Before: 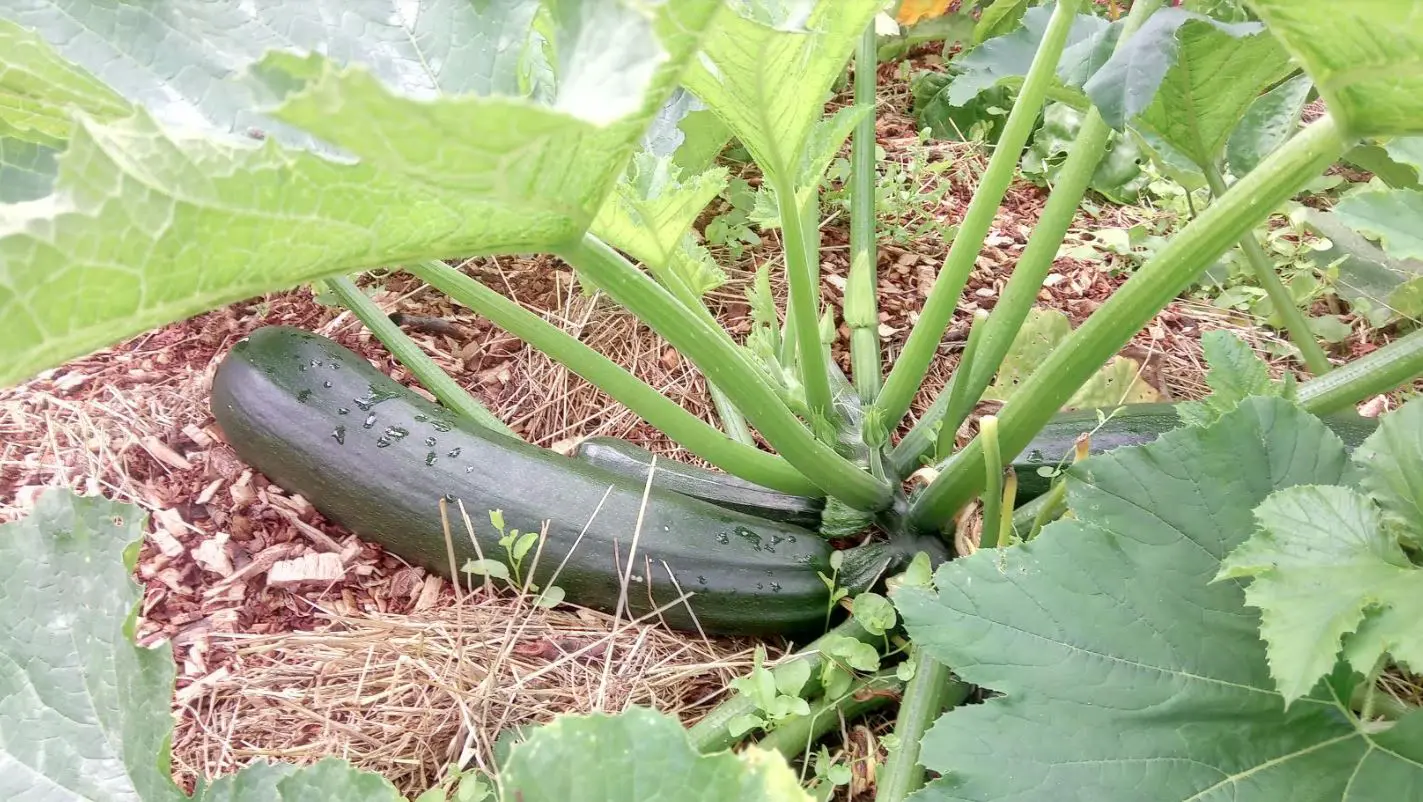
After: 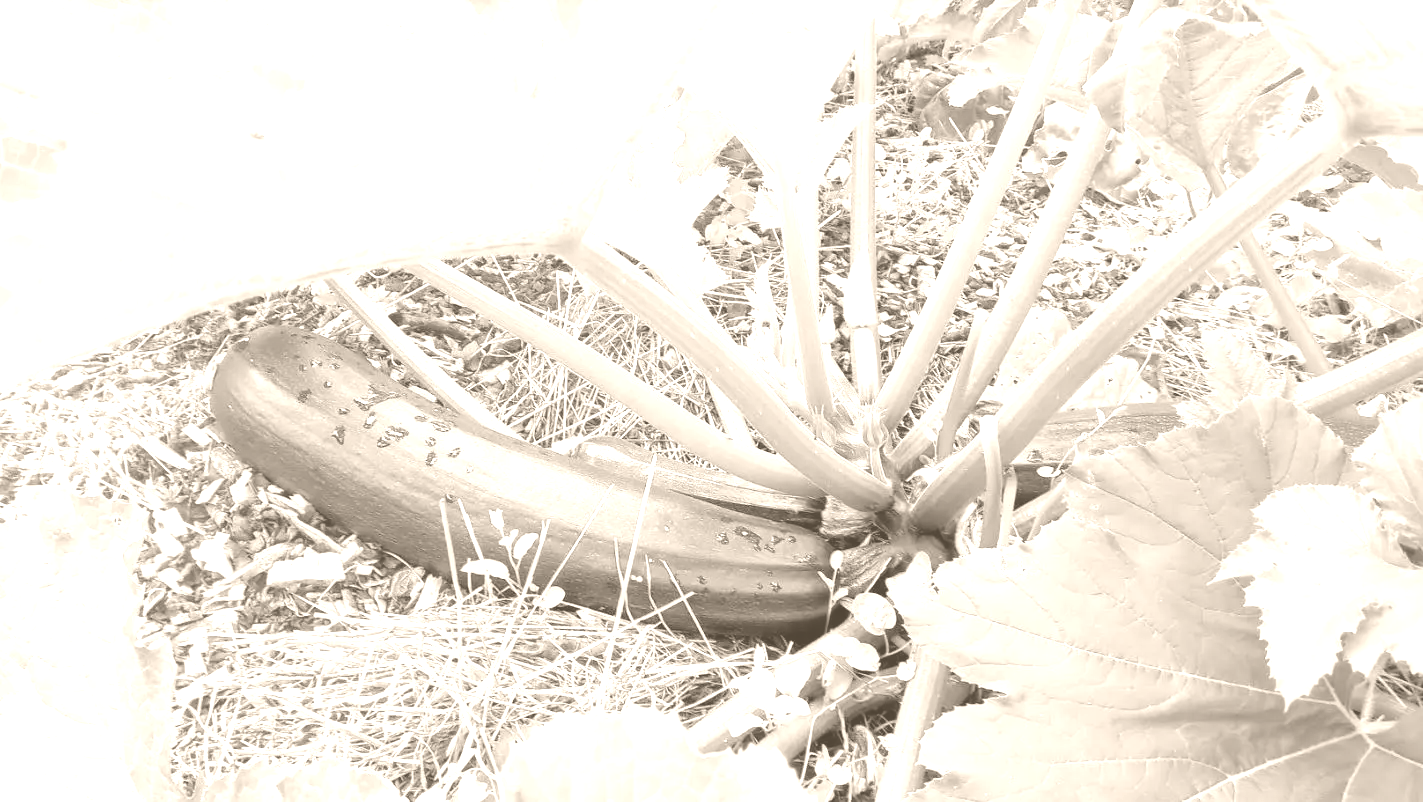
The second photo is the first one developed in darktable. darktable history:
colorize: hue 34.49°, saturation 35.33%, source mix 100%, version 1
contrast brightness saturation: saturation -1
